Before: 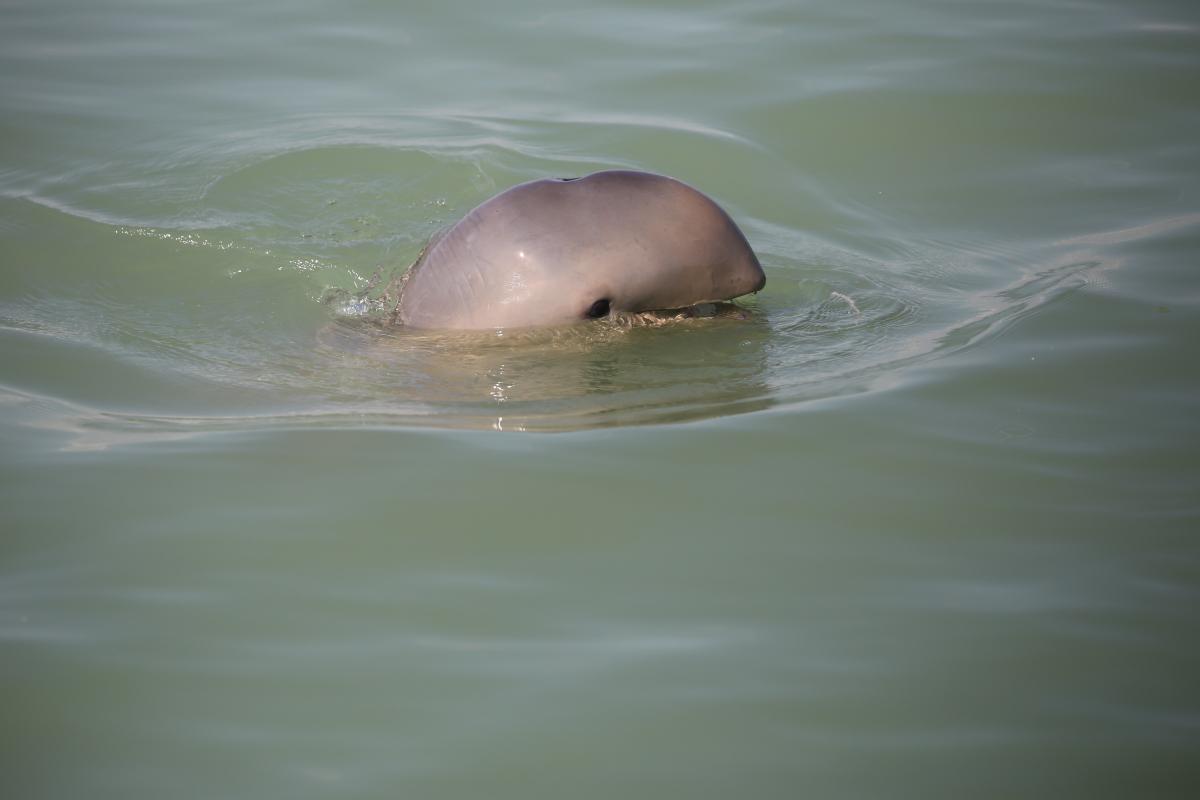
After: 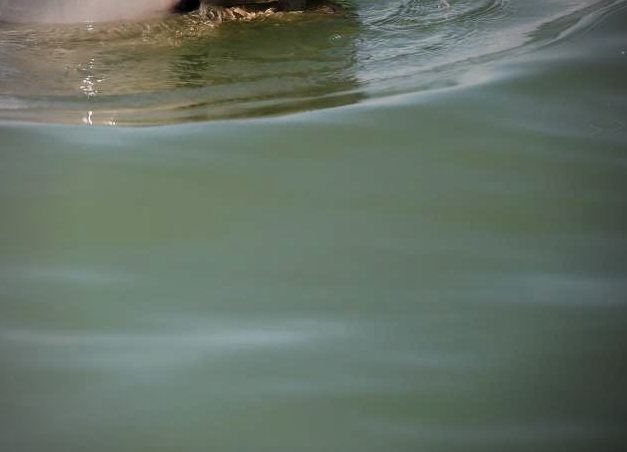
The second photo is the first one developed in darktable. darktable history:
local contrast: mode bilateral grid, contrast 20, coarseness 50, detail 120%, midtone range 0.2
crop: left 34.184%, top 38.364%, right 13.528%, bottom 5.136%
tone curve: curves: ch0 [(0, 0) (0.106, 0.026) (0.275, 0.155) (0.392, 0.314) (0.513, 0.481) (0.657, 0.667) (1, 1)]; ch1 [(0, 0) (0.5, 0.511) (0.536, 0.579) (0.587, 0.69) (1, 1)]; ch2 [(0, 0) (0.5, 0.5) (0.55, 0.552) (0.625, 0.699) (1, 1)], preserve colors none
vignetting: fall-off start 75.03%, width/height ratio 1.08
